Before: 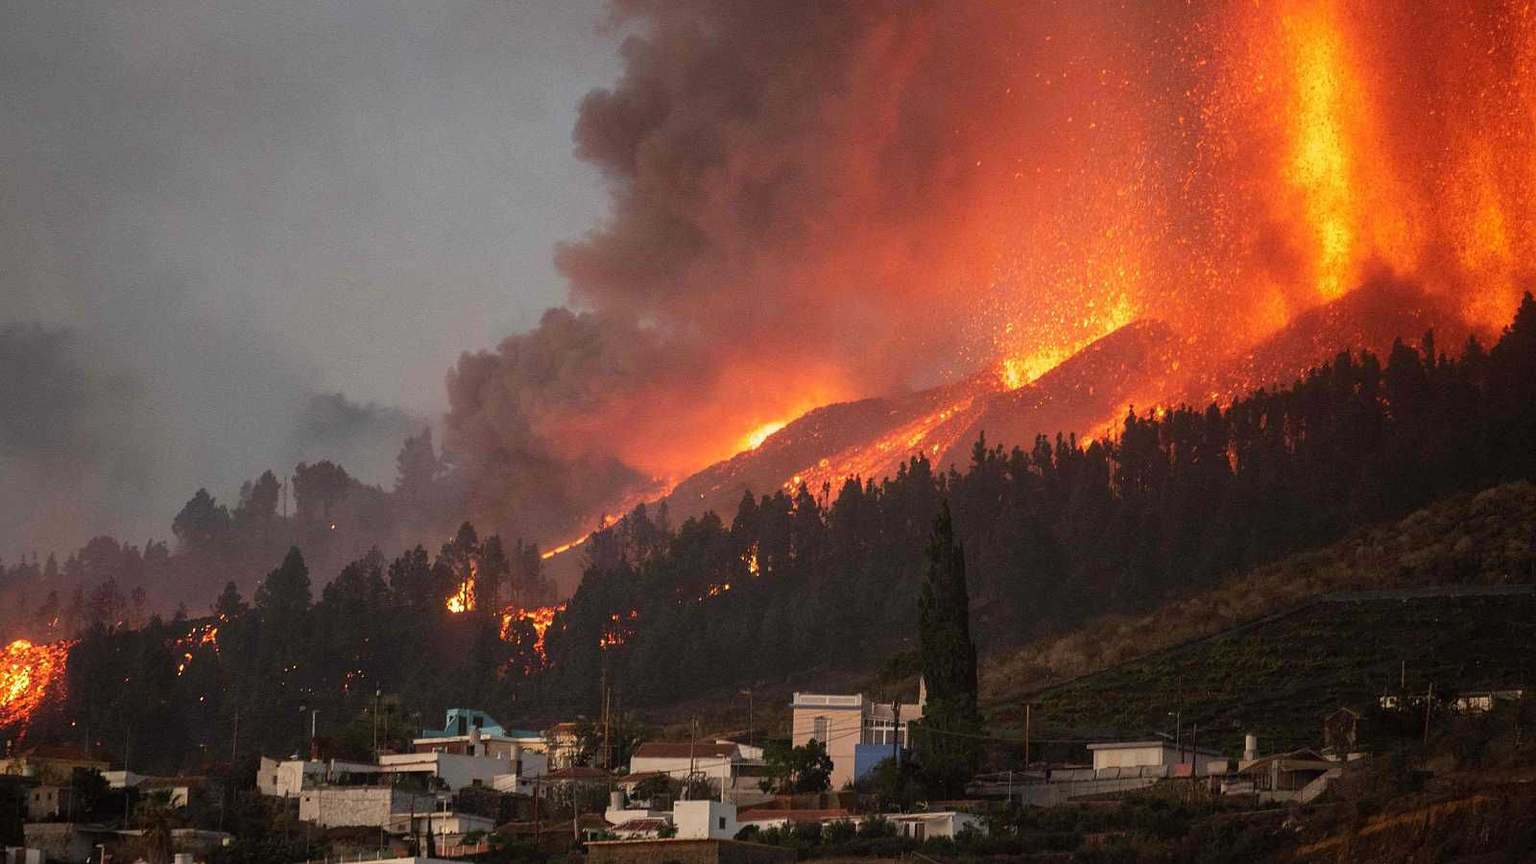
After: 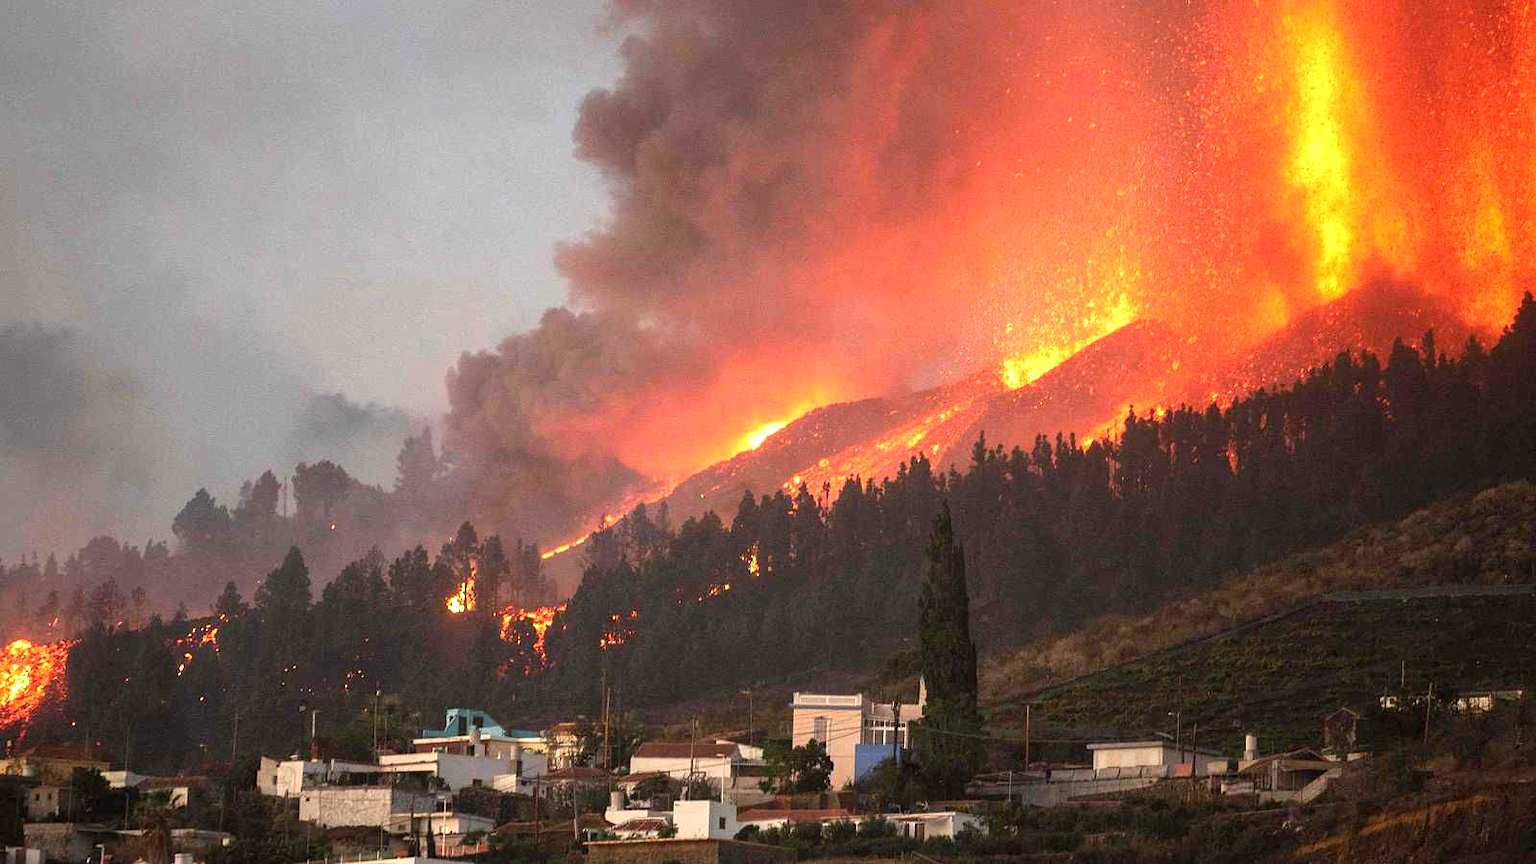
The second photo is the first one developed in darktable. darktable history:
exposure: exposure 0.945 EV, compensate highlight preservation false
